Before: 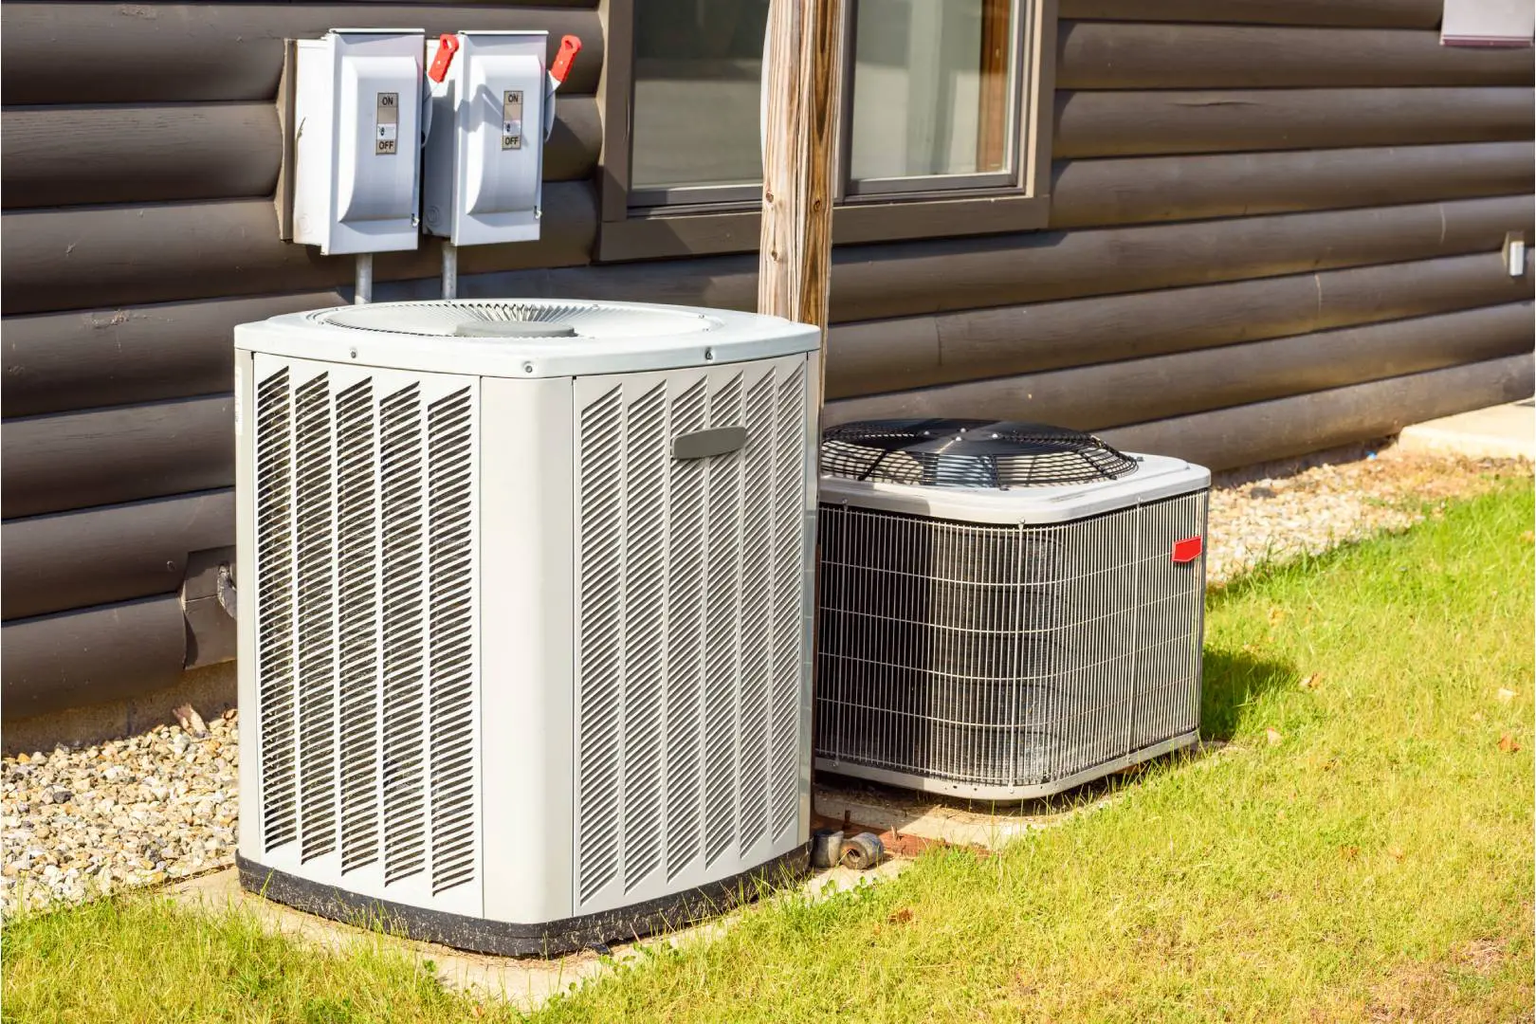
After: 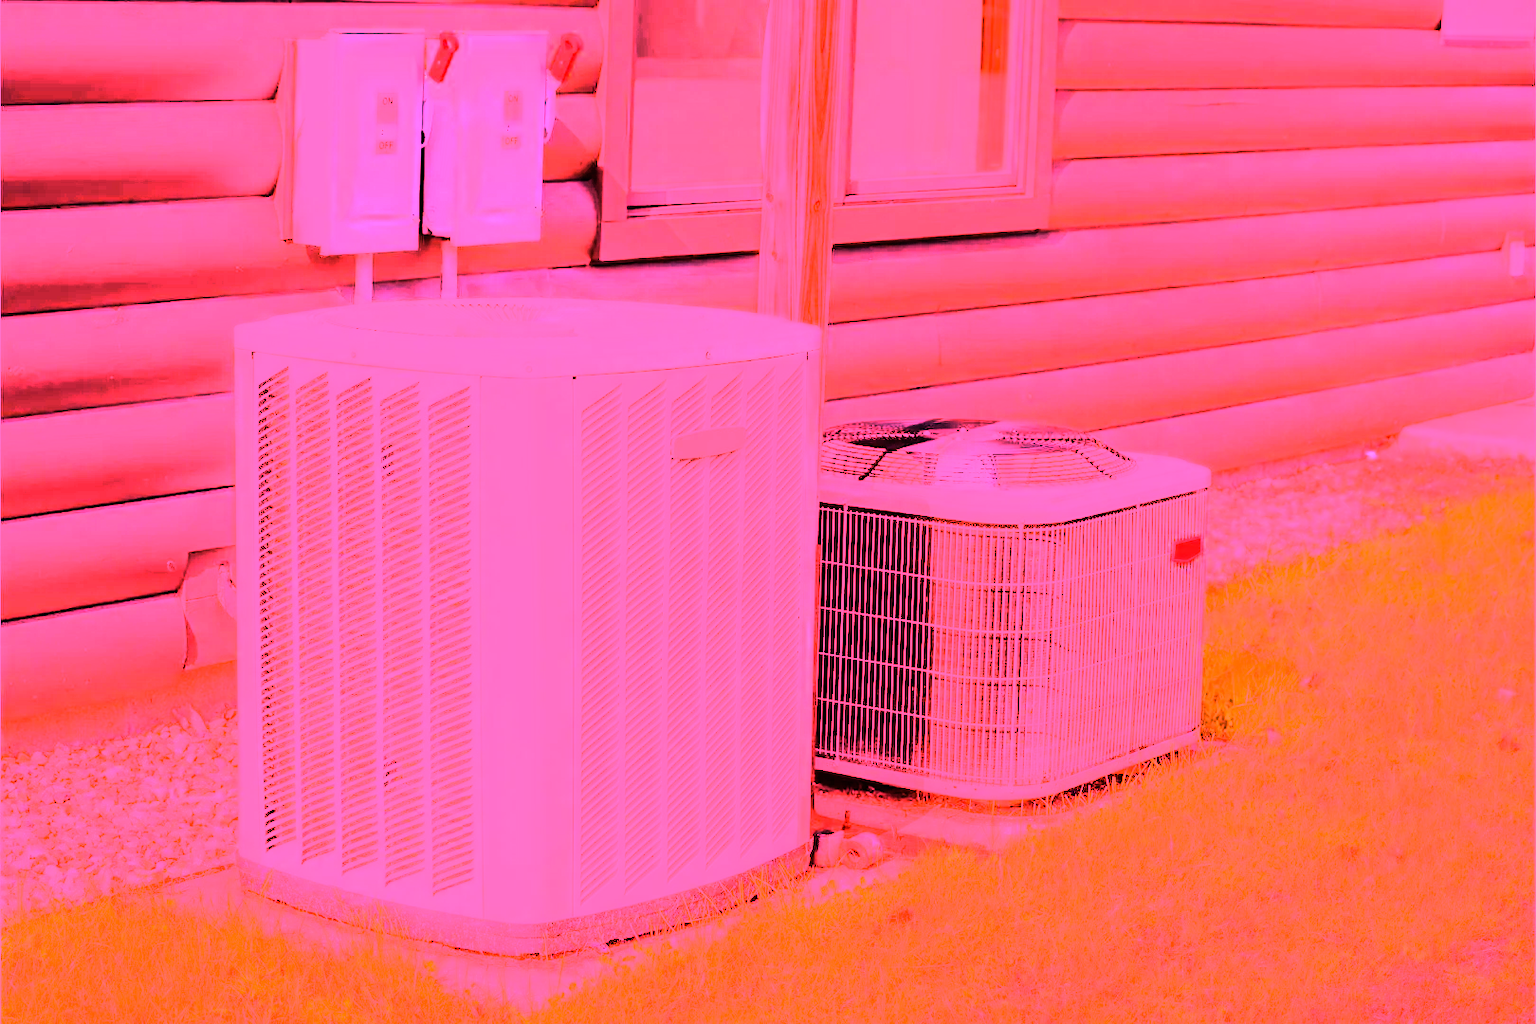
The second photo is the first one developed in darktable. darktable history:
white balance: red 4.26, blue 1.802
rgb curve: curves: ch0 [(0, 0) (0.21, 0.15) (0.24, 0.21) (0.5, 0.75) (0.75, 0.96) (0.89, 0.99) (1, 1)]; ch1 [(0, 0.02) (0.21, 0.13) (0.25, 0.2) (0.5, 0.67) (0.75, 0.9) (0.89, 0.97) (1, 1)]; ch2 [(0, 0.02) (0.21, 0.13) (0.25, 0.2) (0.5, 0.67) (0.75, 0.9) (0.89, 0.97) (1, 1)], compensate middle gray true
